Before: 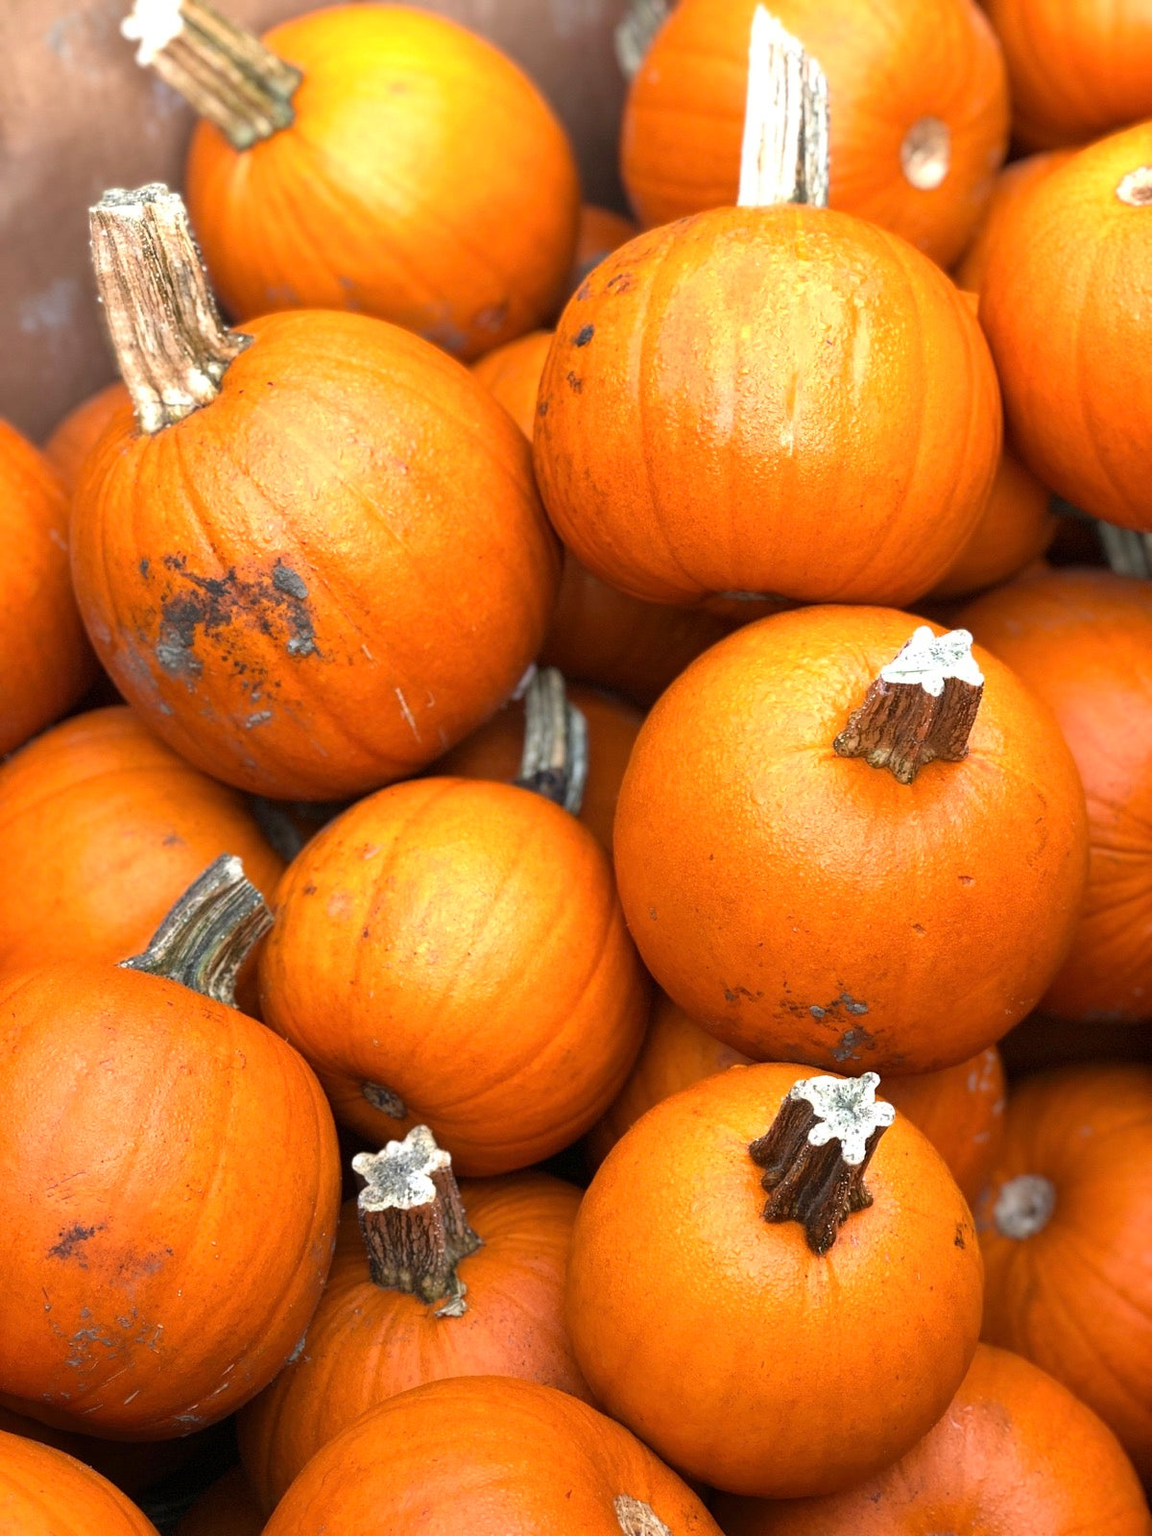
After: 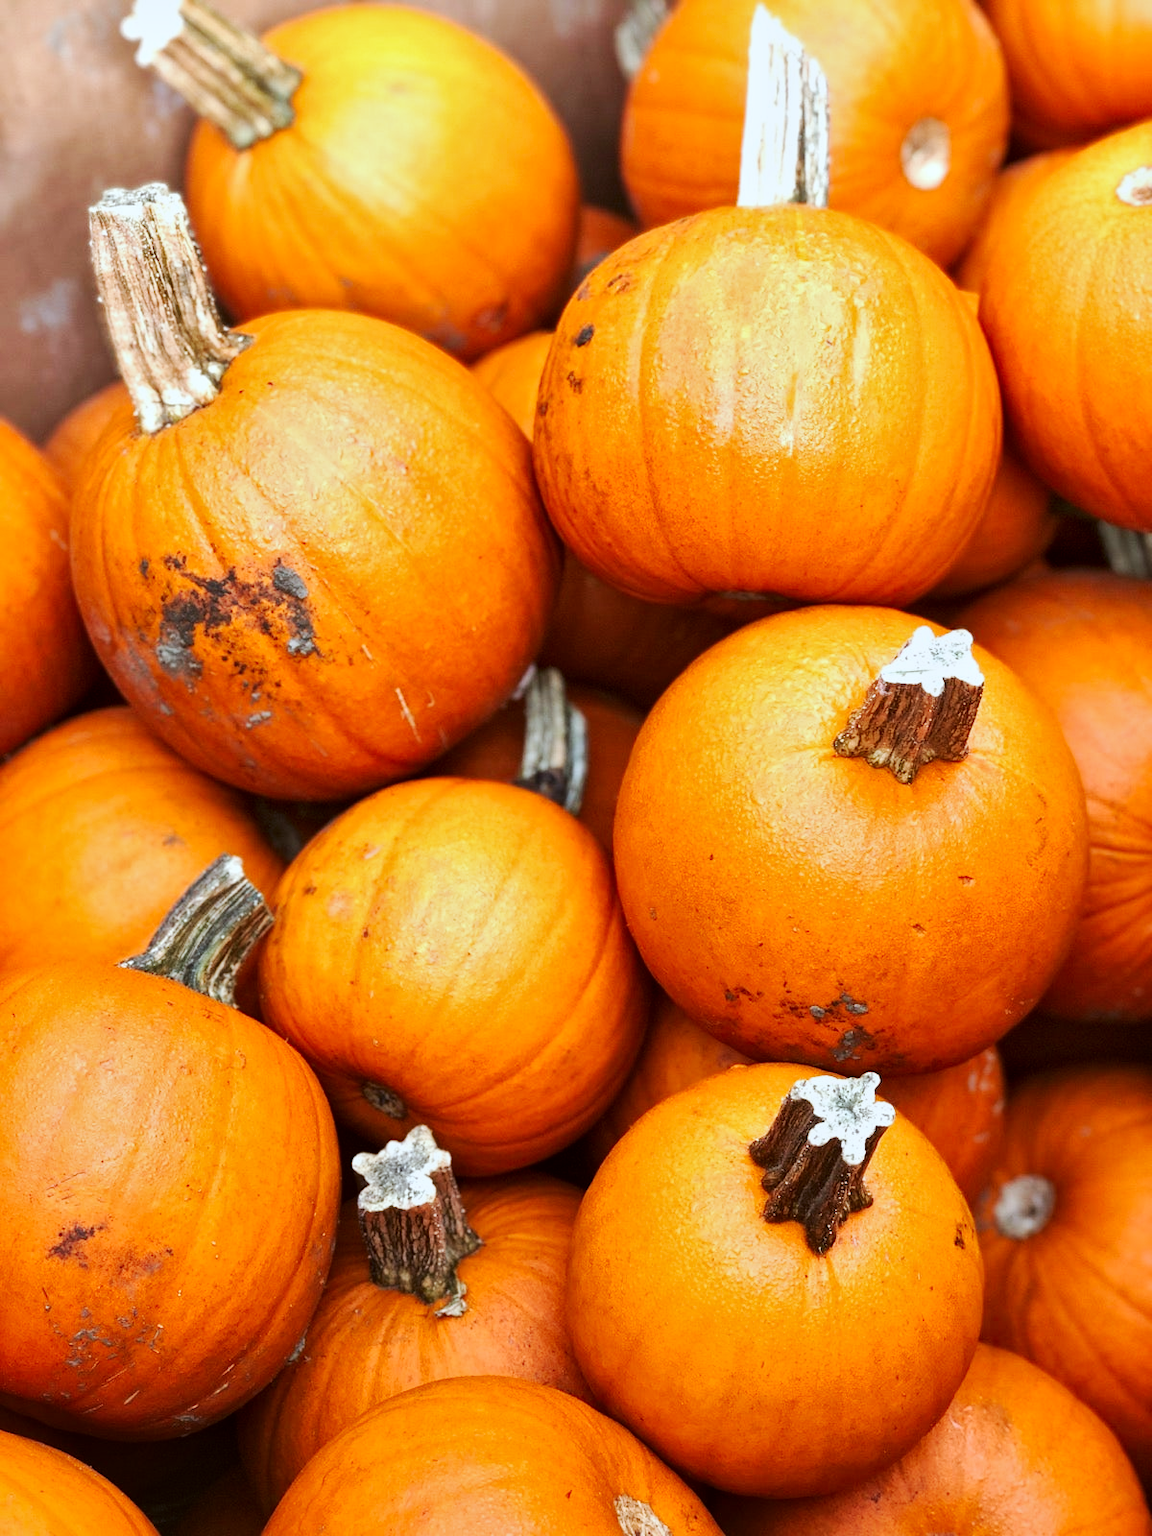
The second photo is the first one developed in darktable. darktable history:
color correction: highlights a* -3.17, highlights b* -6.46, shadows a* 3.09, shadows b* 5.15
tone curve: curves: ch0 [(0, 0.02) (0.063, 0.058) (0.262, 0.243) (0.447, 0.468) (0.544, 0.596) (0.805, 0.823) (1, 0.952)]; ch1 [(0, 0) (0.339, 0.31) (0.417, 0.401) (0.452, 0.455) (0.482, 0.483) (0.502, 0.499) (0.517, 0.506) (0.55, 0.542) (0.588, 0.604) (0.729, 0.782) (1, 1)]; ch2 [(0, 0) (0.346, 0.34) (0.431, 0.45) (0.485, 0.487) (0.5, 0.496) (0.527, 0.526) (0.56, 0.574) (0.613, 0.642) (0.679, 0.703) (1, 1)], preserve colors none
local contrast: mode bilateral grid, contrast 30, coarseness 25, midtone range 0.2
